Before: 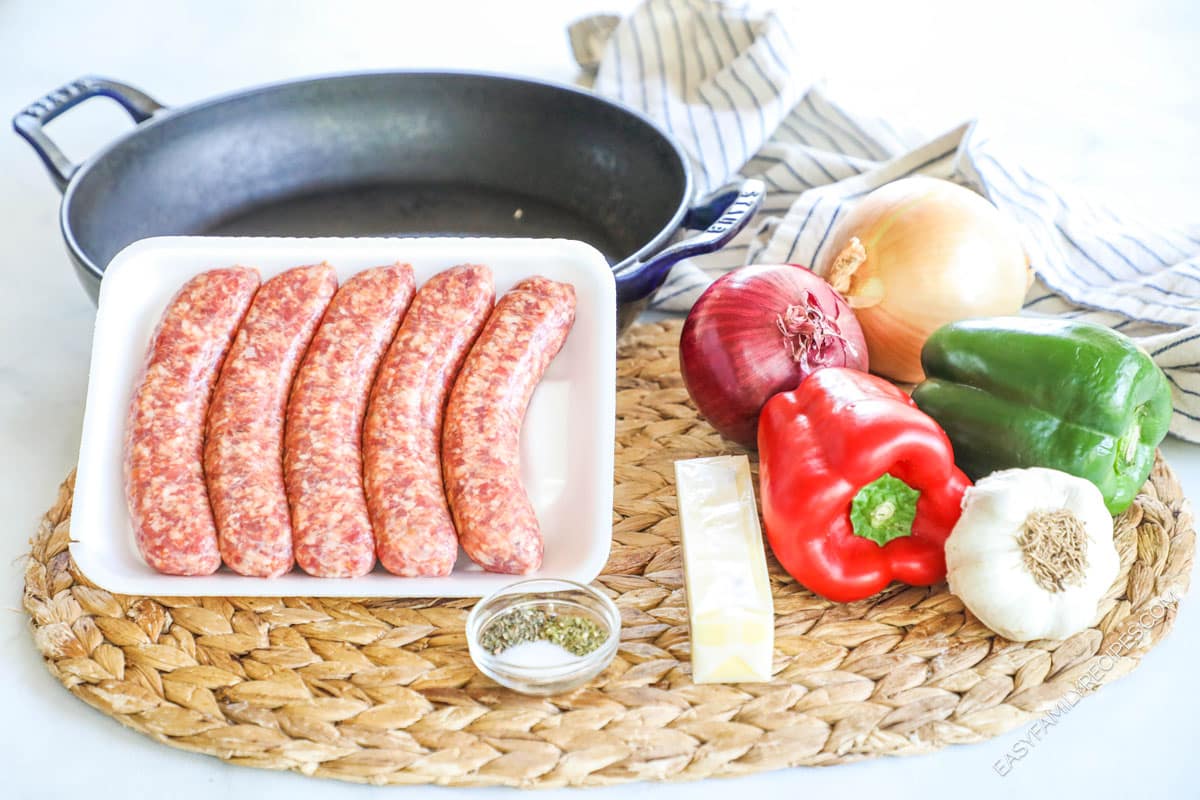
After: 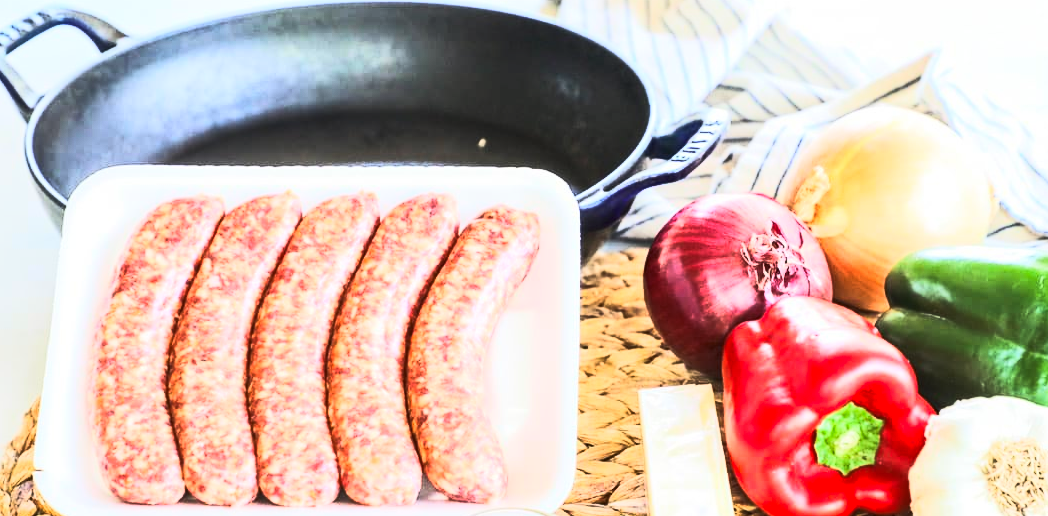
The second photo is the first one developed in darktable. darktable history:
crop: left 3.015%, top 8.969%, right 9.647%, bottom 26.457%
color correction: saturation 1.1
tone curve: curves: ch0 [(0, 0) (0.427, 0.375) (0.616, 0.801) (1, 1)], color space Lab, linked channels, preserve colors none
